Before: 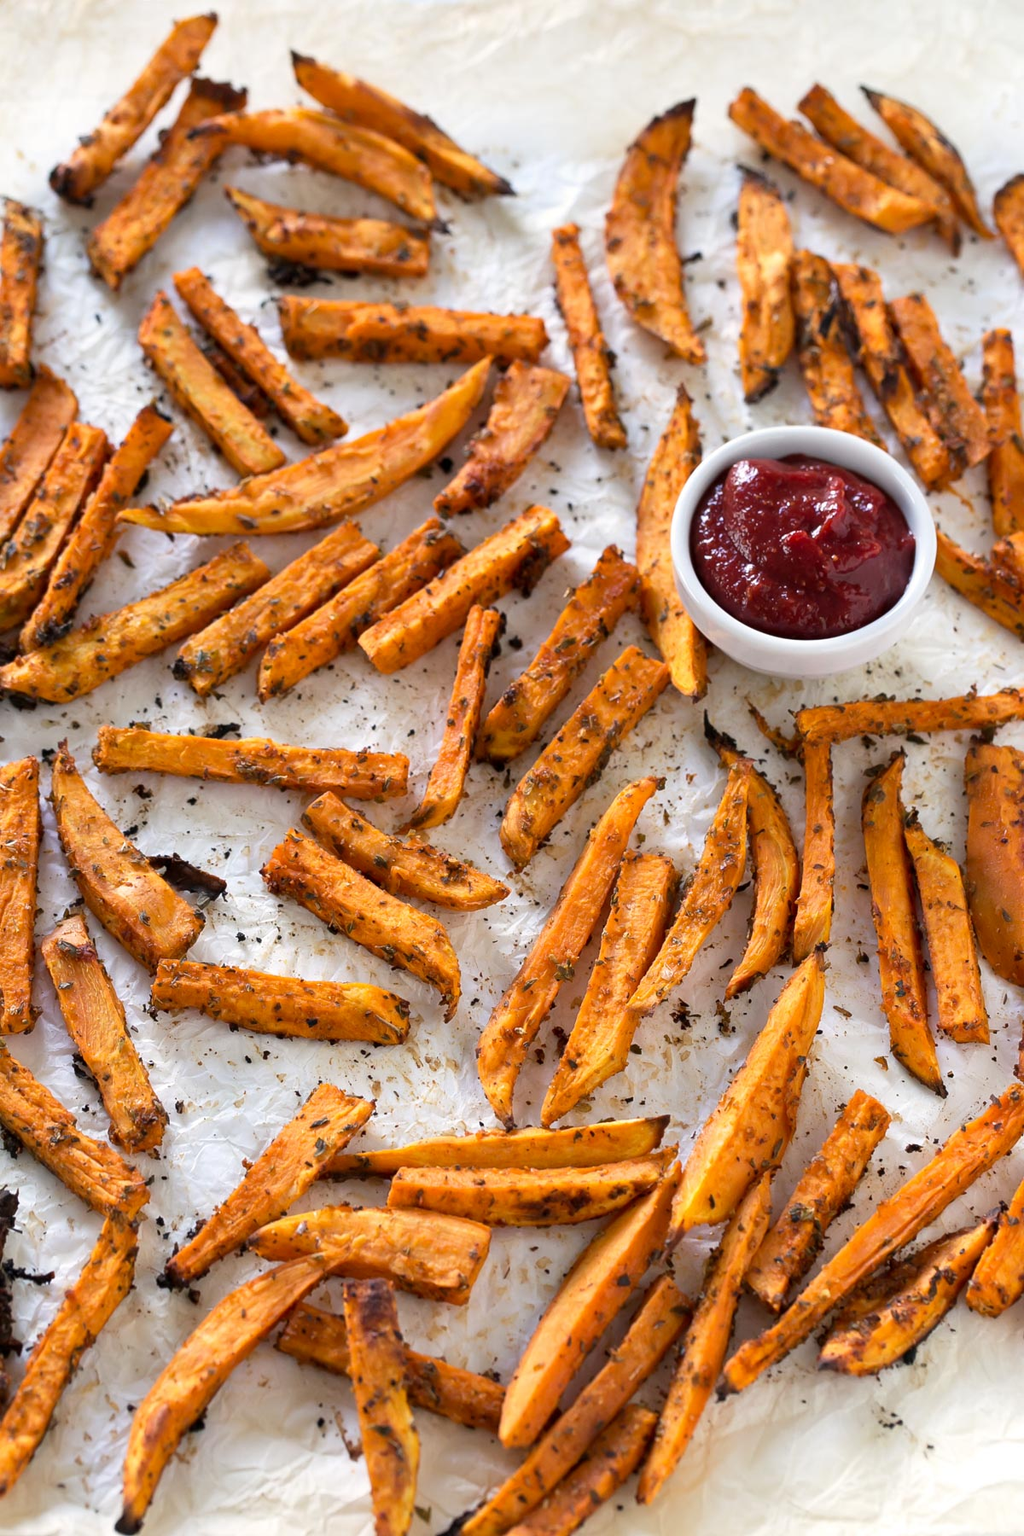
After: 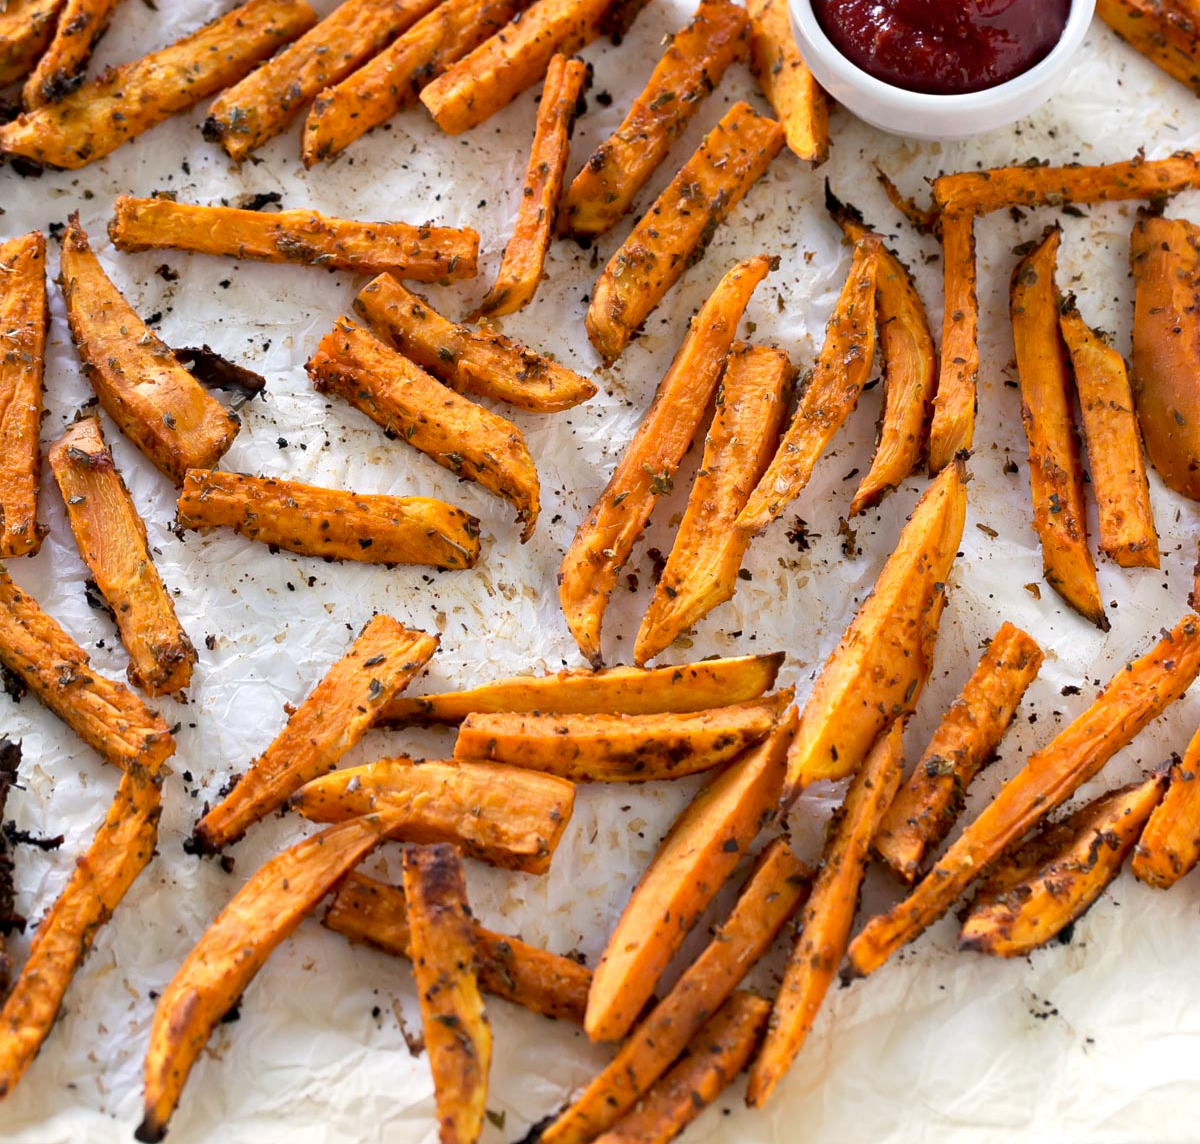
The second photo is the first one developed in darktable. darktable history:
crop and rotate: top 36.435%
exposure: black level correction 0.004, exposure 0.014 EV, compensate highlight preservation false
